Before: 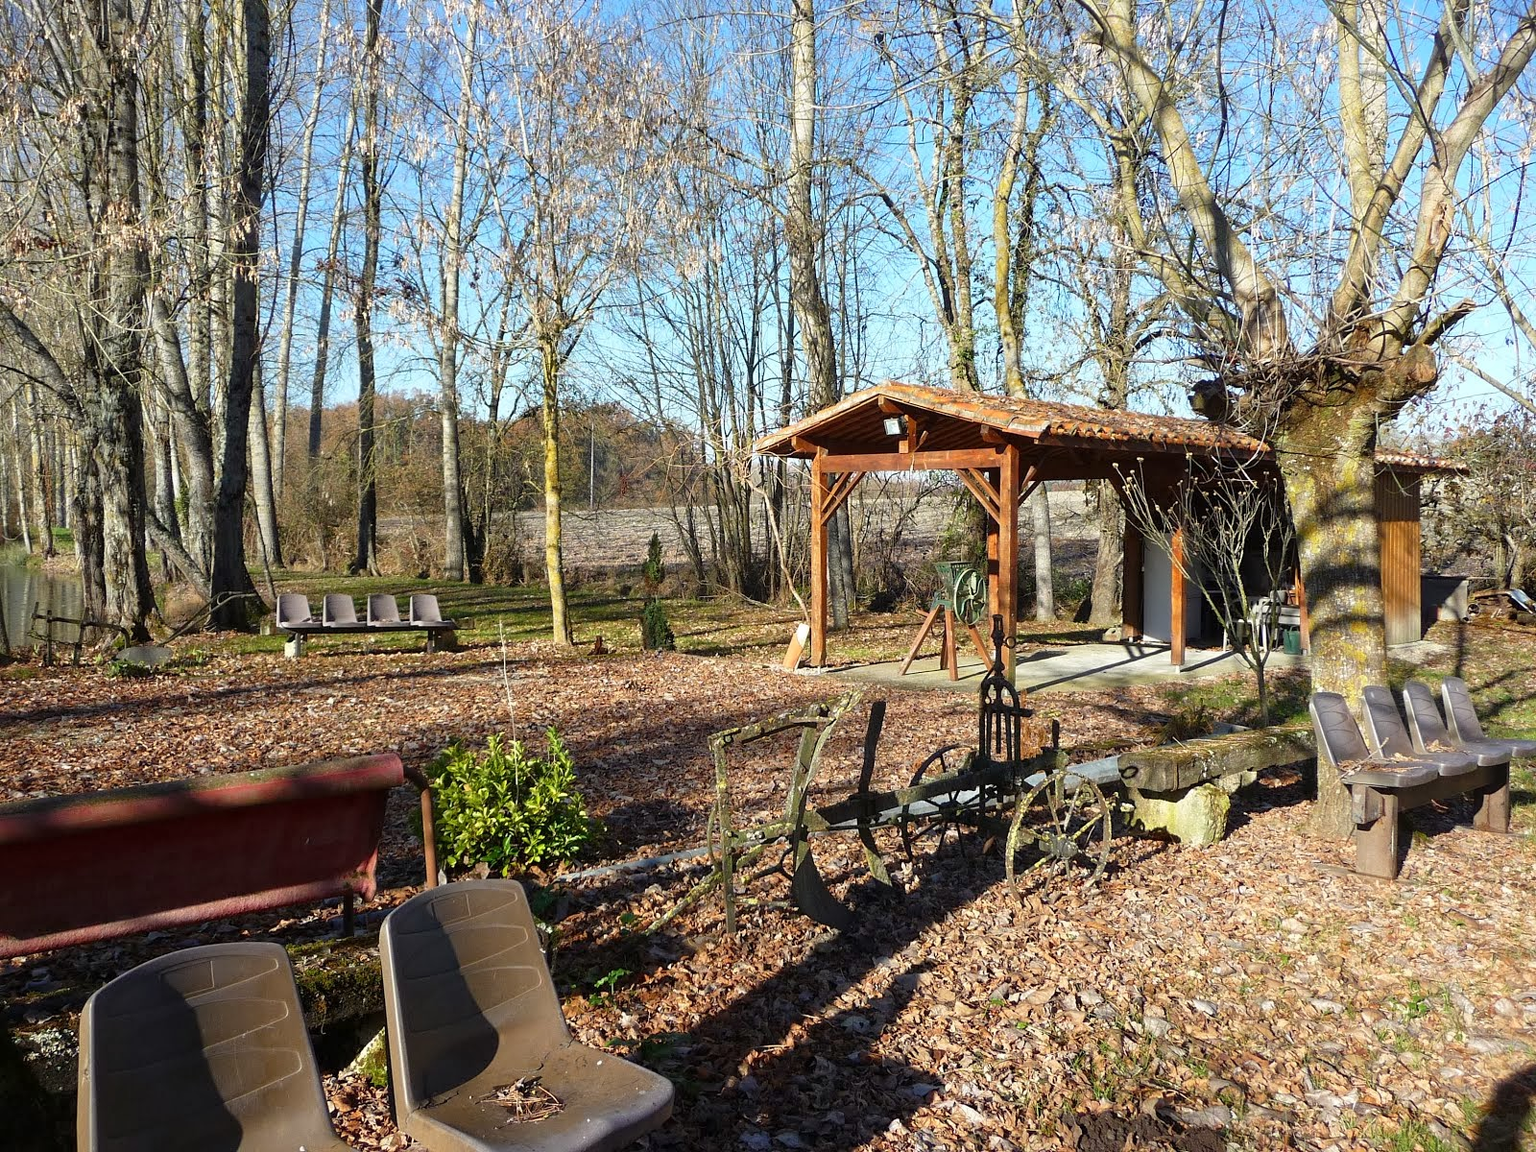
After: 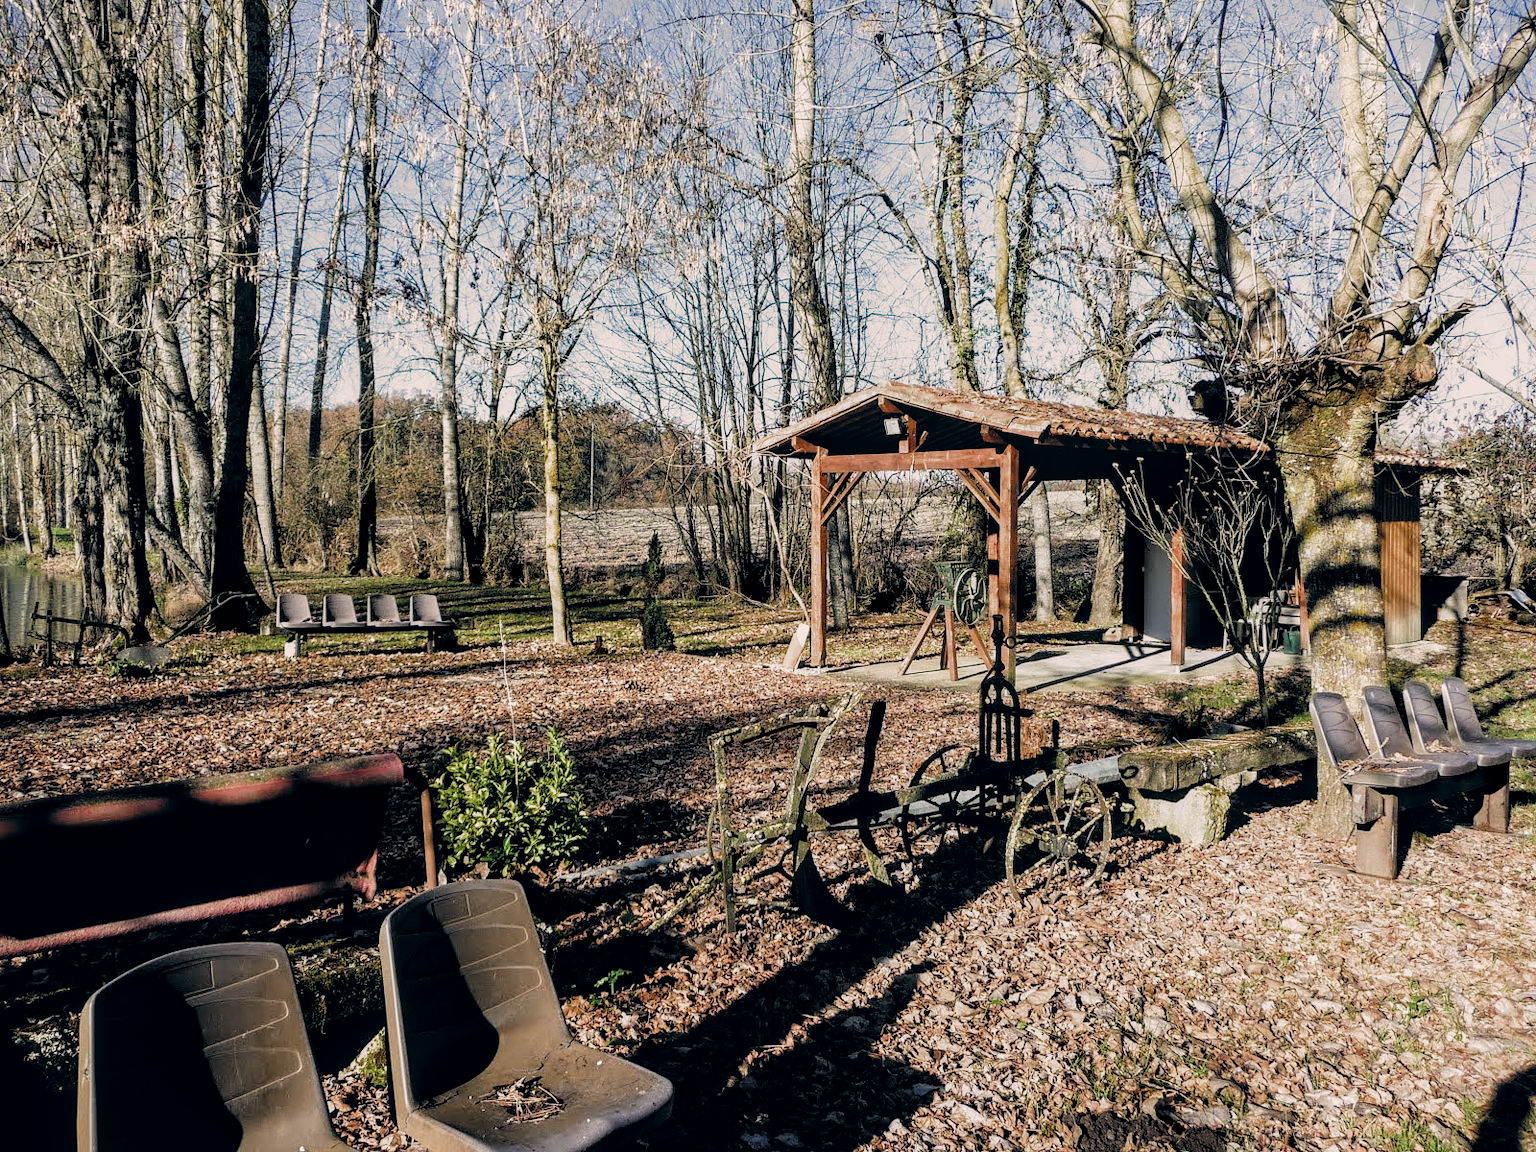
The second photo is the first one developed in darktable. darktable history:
local contrast: detail 130%
color correction: highlights a* 5.44, highlights b* 5.35, shadows a* -4.3, shadows b* -4.98
filmic rgb: black relative exposure -5.02 EV, white relative exposure 3.96 EV, hardness 2.9, contrast 1.299, highlights saturation mix -29.29%, add noise in highlights 0.001, color science v3 (2019), use custom middle-gray values true, contrast in highlights soft
